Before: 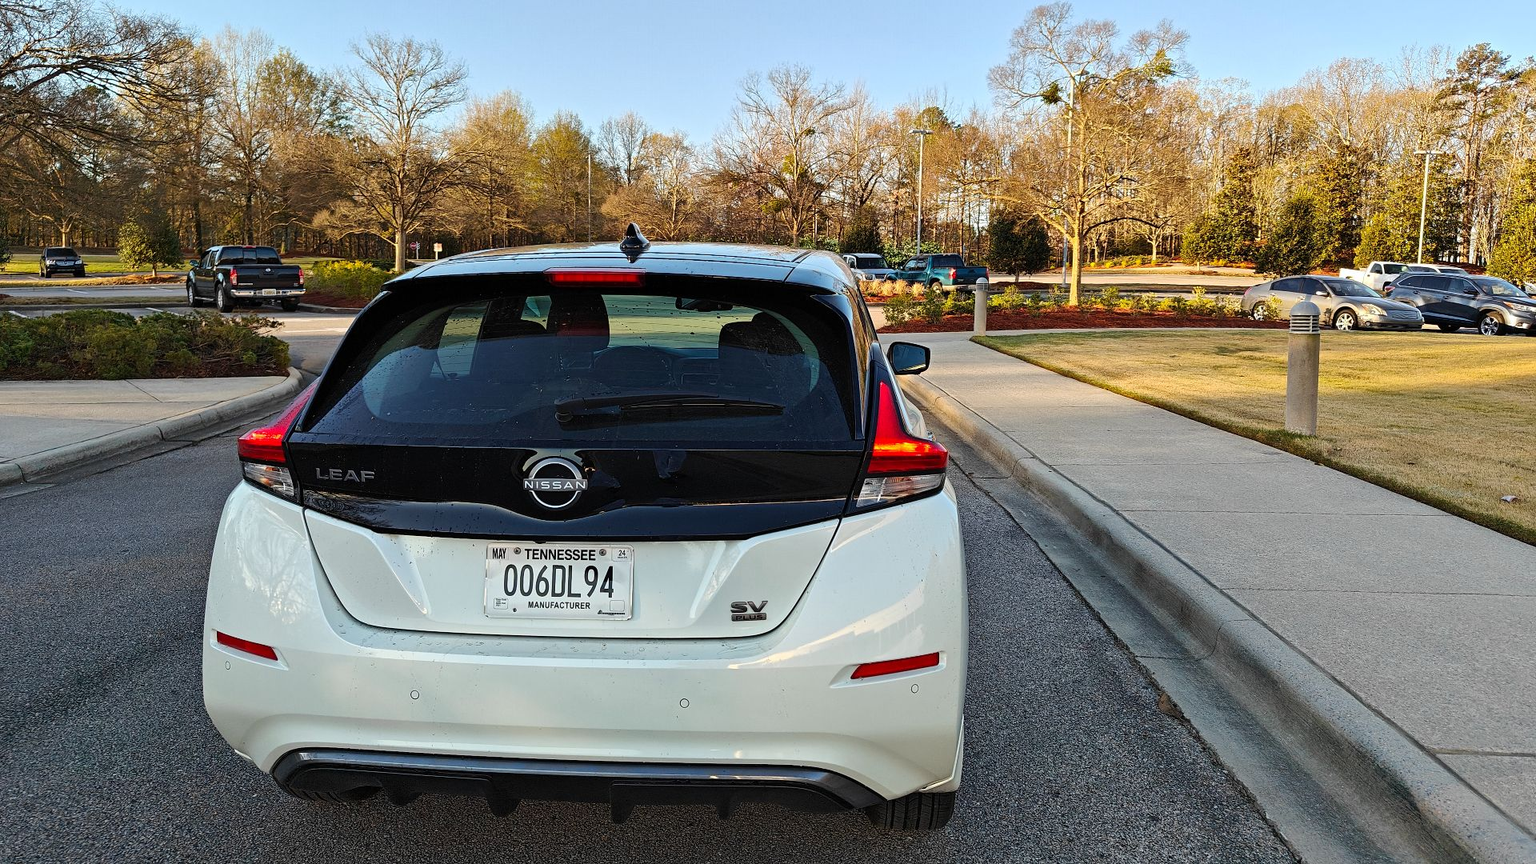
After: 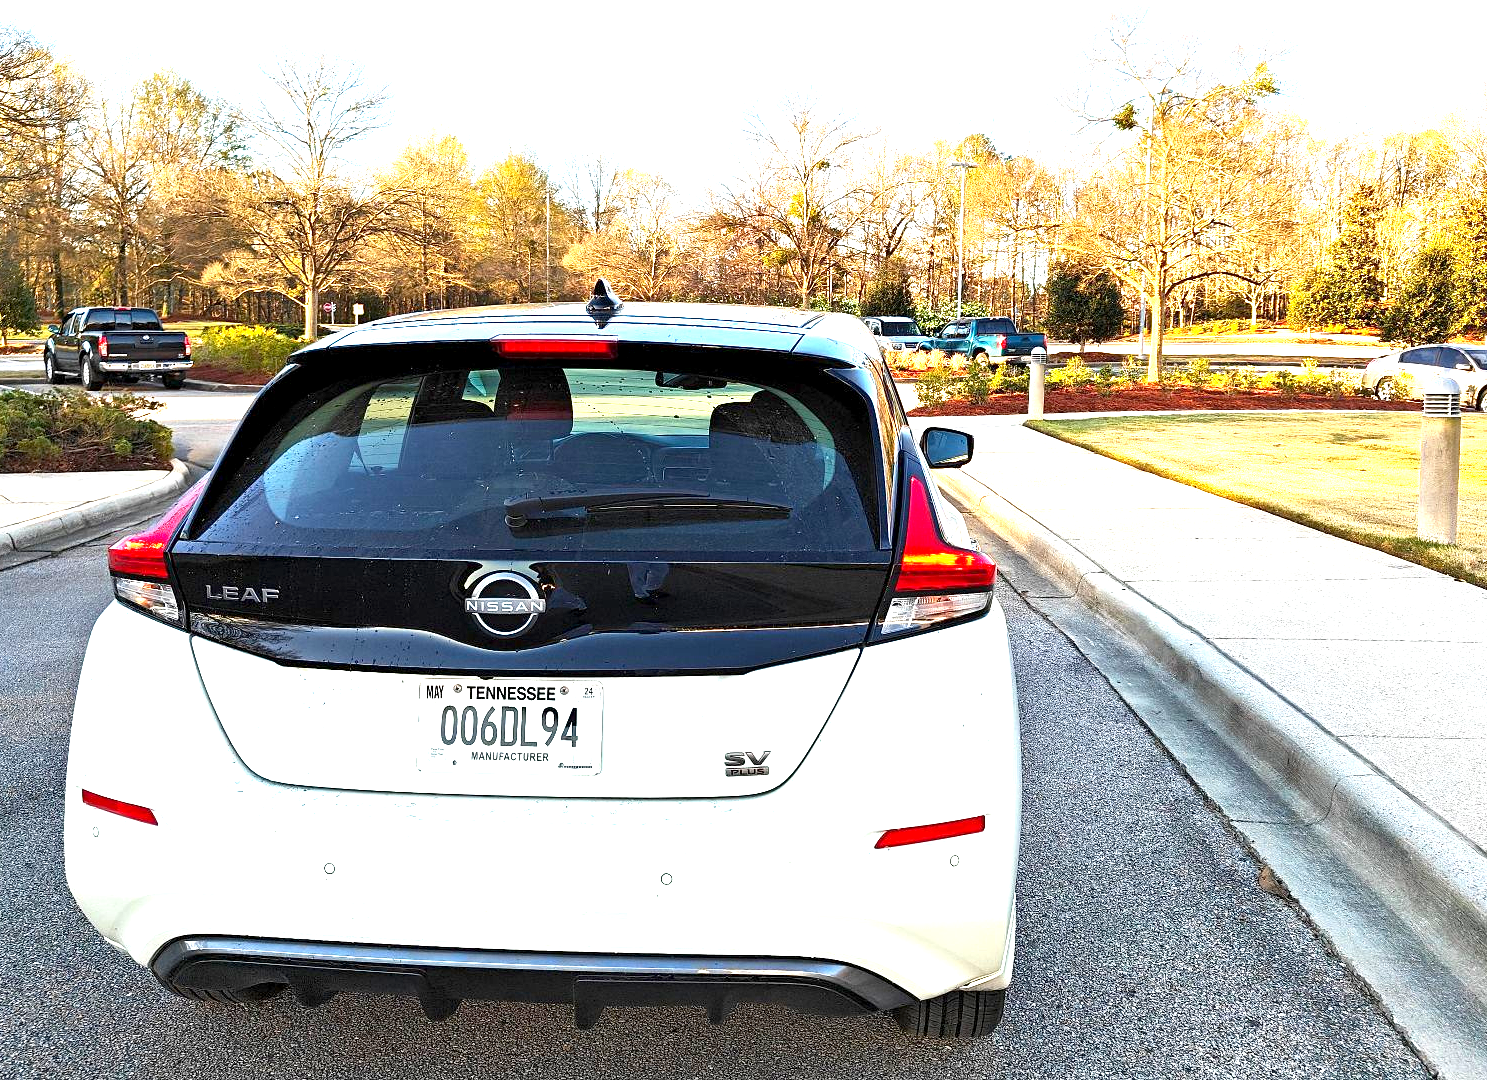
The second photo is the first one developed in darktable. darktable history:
exposure: black level correction 0.001, exposure 1.84 EV, compensate highlight preservation false
crop: left 9.88%, right 12.664%
